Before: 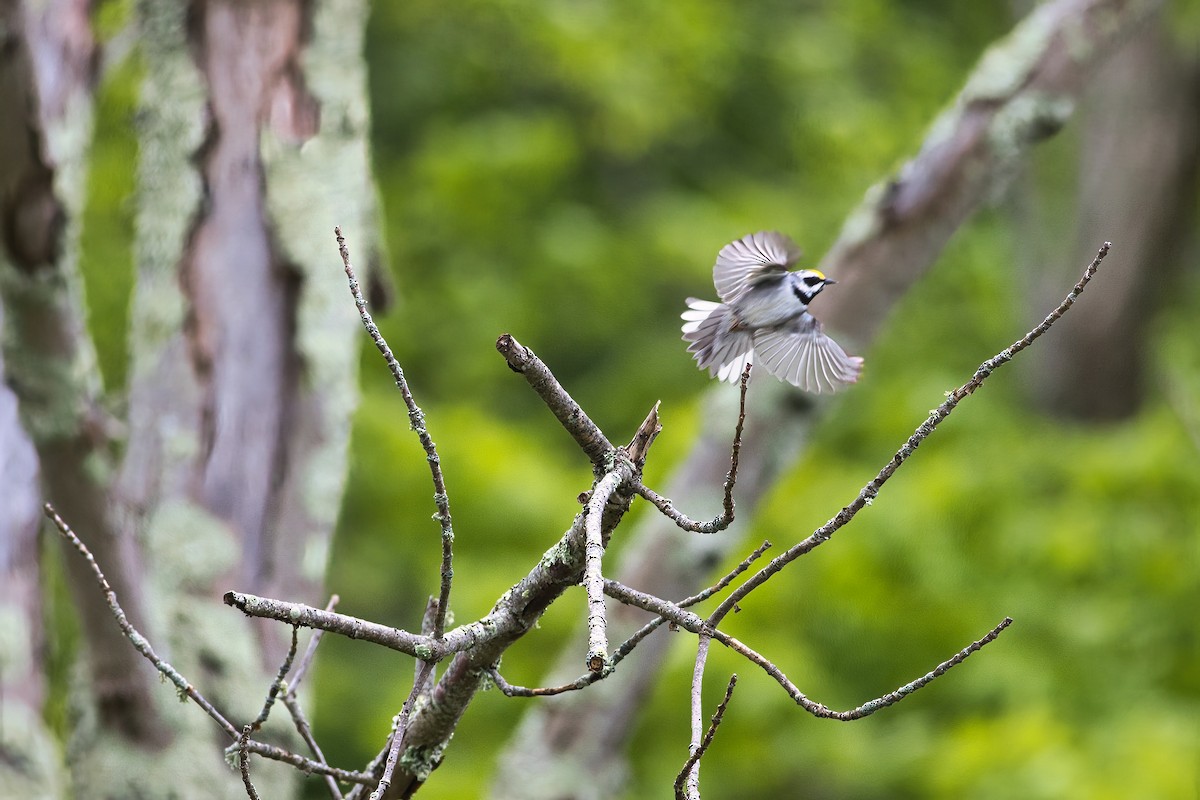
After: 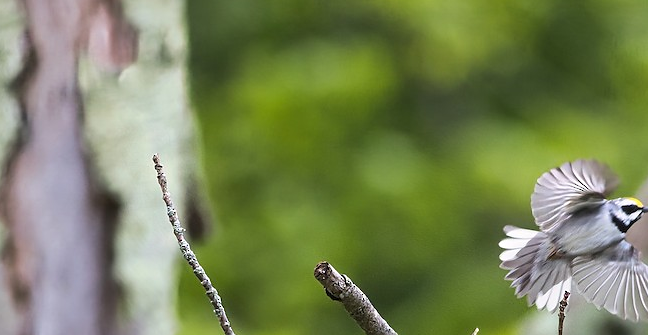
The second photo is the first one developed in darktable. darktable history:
sharpen: radius 0.987, threshold 1.009
crop: left 15.197%, top 9.119%, right 30.768%, bottom 48.91%
